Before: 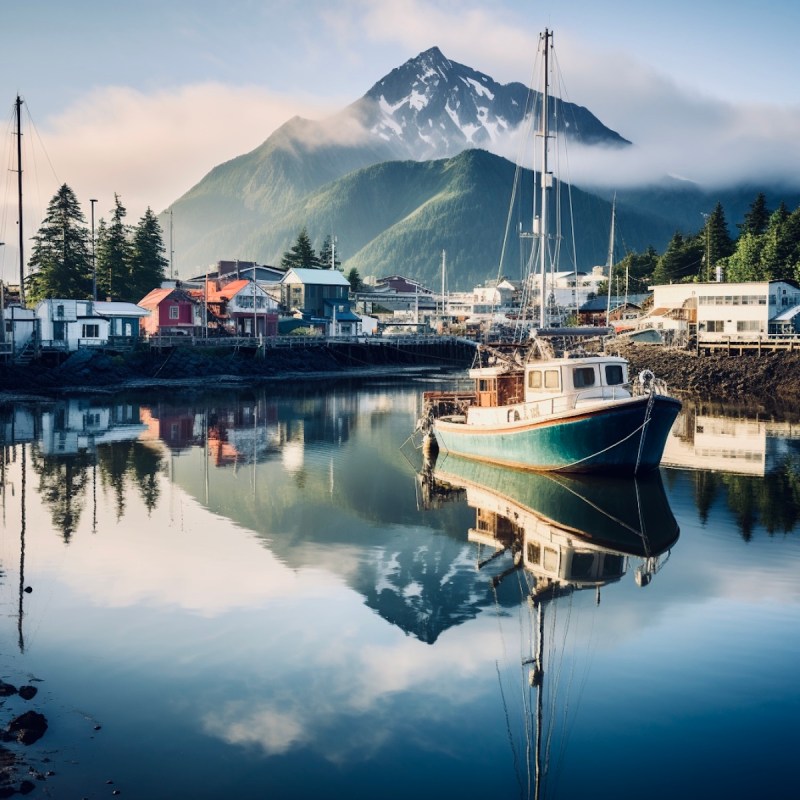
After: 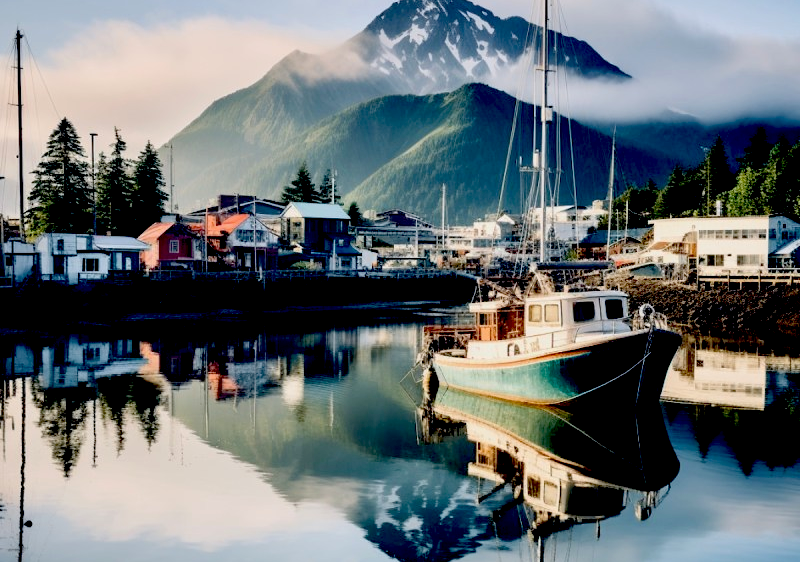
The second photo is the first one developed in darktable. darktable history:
crop and rotate: top 8.481%, bottom 21.224%
exposure: black level correction 0.056, exposure -0.039 EV, compensate exposure bias true, compensate highlight preservation false
